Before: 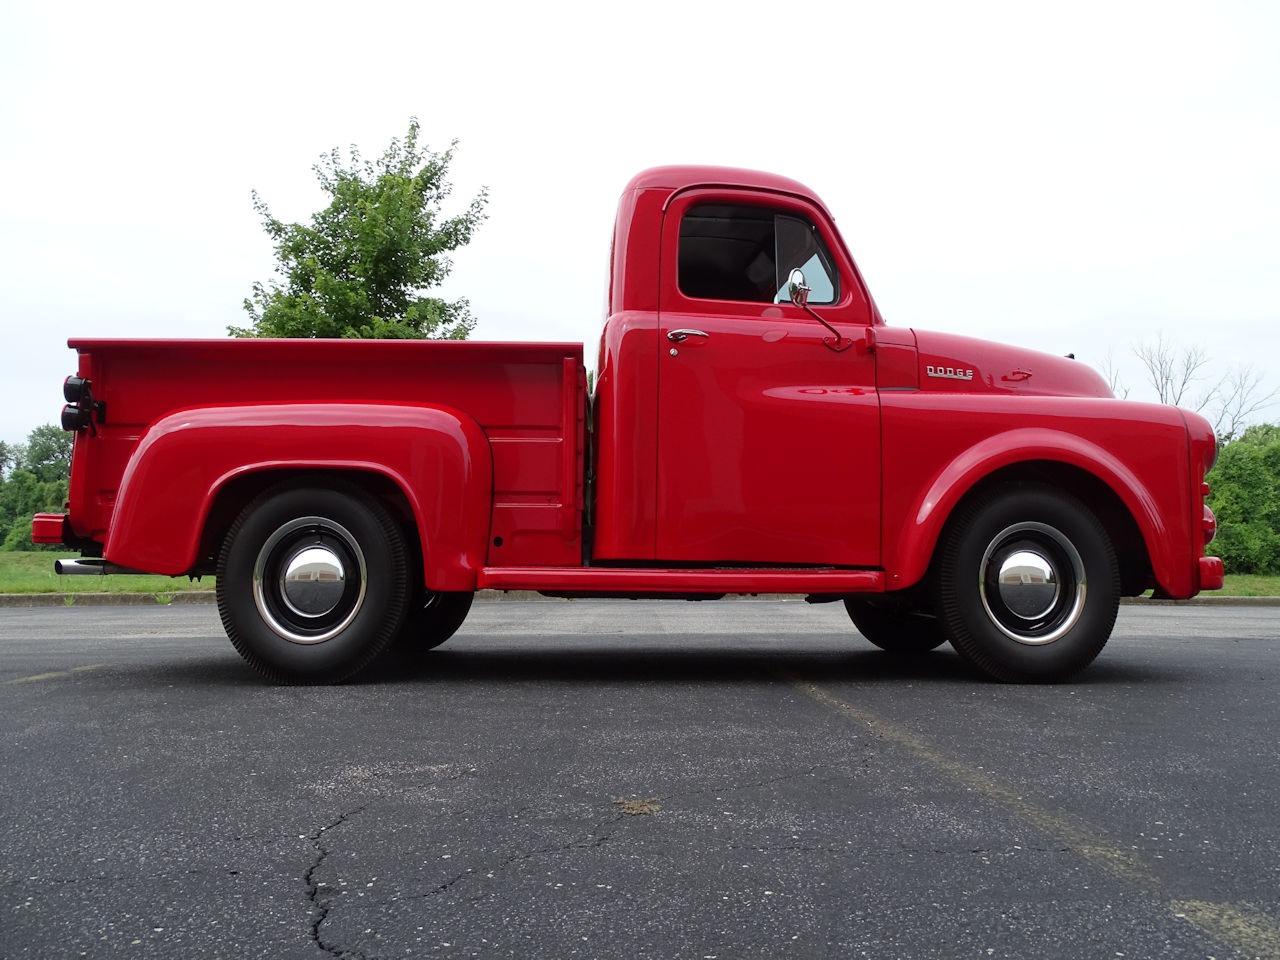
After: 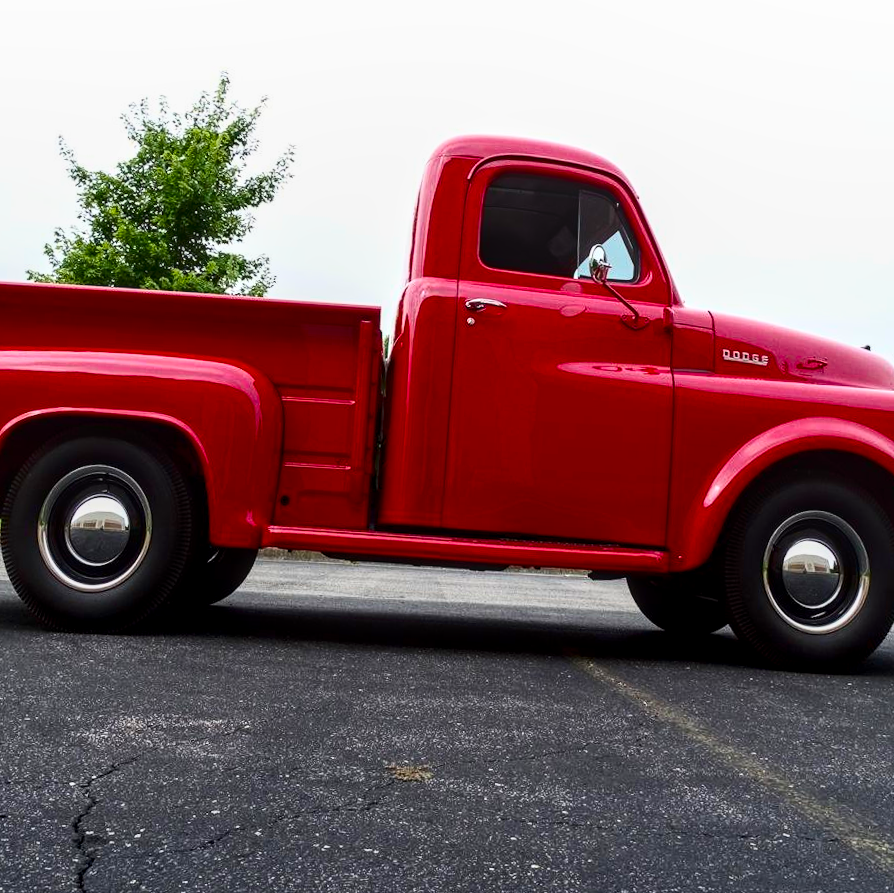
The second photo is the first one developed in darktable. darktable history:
local contrast: on, module defaults
color balance rgb: power › hue 71.28°, linear chroma grading › global chroma 7.821%, perceptual saturation grading › global saturation 30.567%, global vibrance 9.89%
crop and rotate: angle -3.23°, left 13.954%, top 0.033%, right 10.994%, bottom 0.062%
contrast brightness saturation: contrast 0.288
